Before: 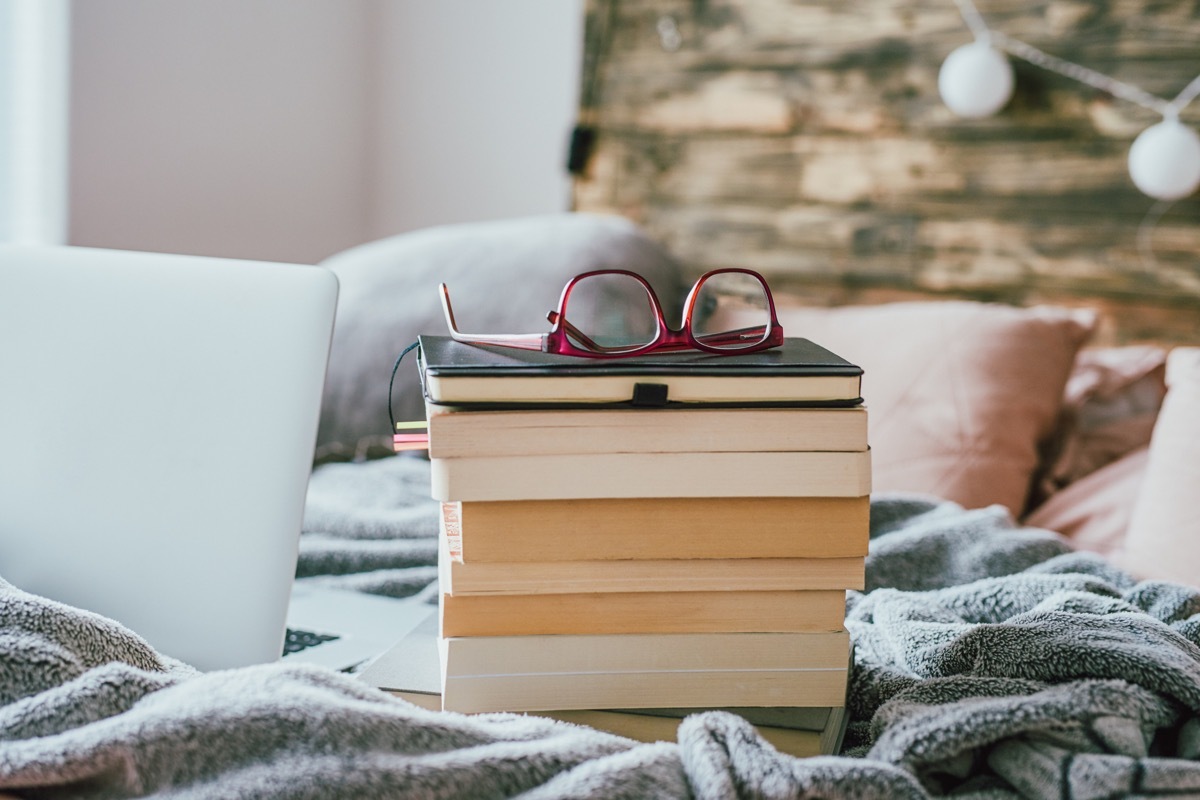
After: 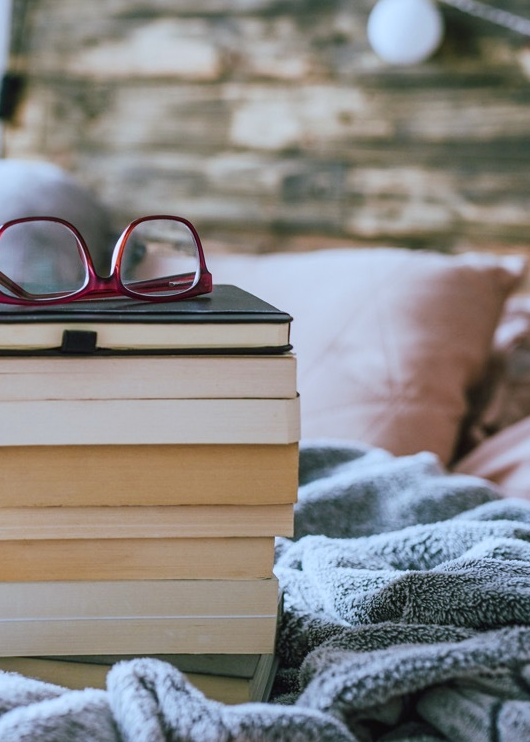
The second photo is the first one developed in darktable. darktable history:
white balance: red 0.926, green 1.003, blue 1.133
crop: left 47.628%, top 6.643%, right 7.874%
